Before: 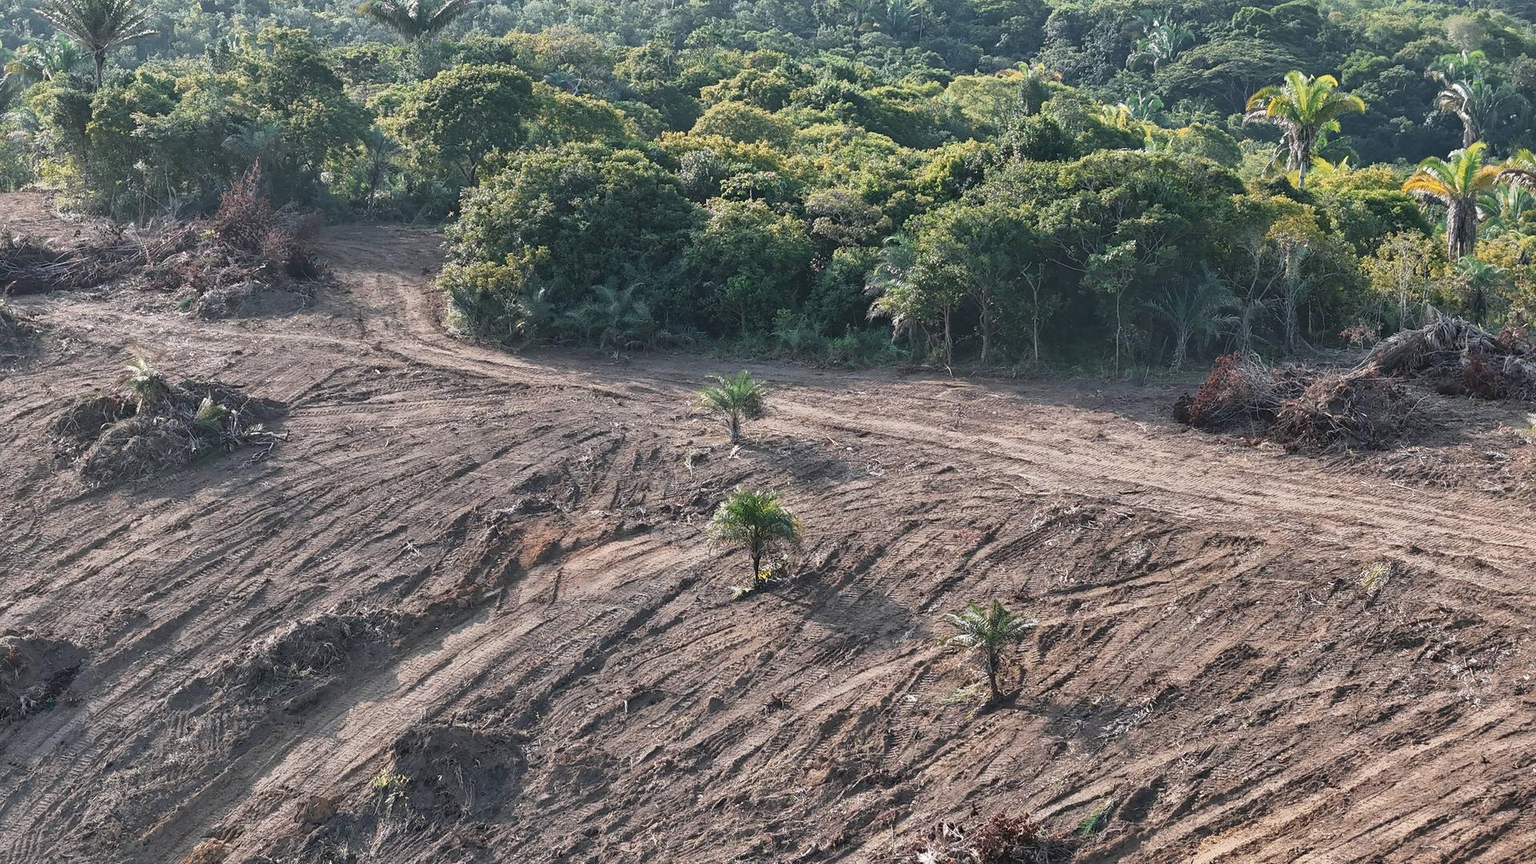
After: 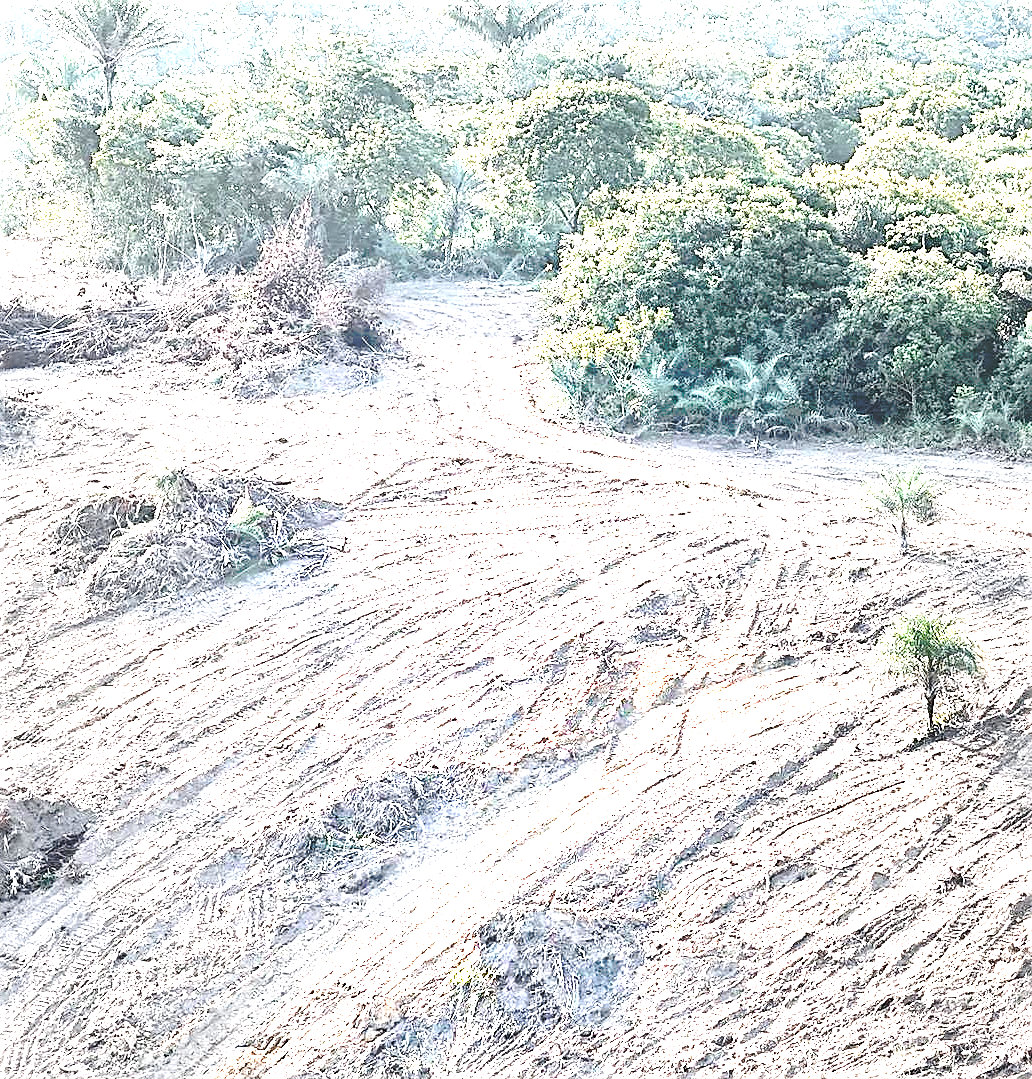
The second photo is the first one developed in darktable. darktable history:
tone curve: curves: ch0 [(0, 0) (0.003, 0.003) (0.011, 0.011) (0.025, 0.024) (0.044, 0.043) (0.069, 0.067) (0.1, 0.096) (0.136, 0.131) (0.177, 0.171) (0.224, 0.217) (0.277, 0.267) (0.335, 0.324) (0.399, 0.385) (0.468, 0.452) (0.543, 0.632) (0.623, 0.697) (0.709, 0.766) (0.801, 0.839) (0.898, 0.917) (1, 1)], preserve colors none
crop: left 0.831%, right 45.407%, bottom 0.081%
shadows and highlights: radius 127.86, shadows 21.07, highlights -22.19, low approximation 0.01
color balance rgb: shadows lift › luminance -4.817%, shadows lift › chroma 1.127%, shadows lift › hue 219.21°, global offset › luminance -1.445%, linear chroma grading › global chroma 14.534%, perceptual saturation grading › global saturation 15.15%, perceptual brilliance grading › global brilliance 29.444%, perceptual brilliance grading › highlights 49.766%, perceptual brilliance grading › mid-tones 49.575%, perceptual brilliance grading › shadows -22.585%, global vibrance 4.836%, contrast 3.546%
exposure: exposure 2.034 EV, compensate exposure bias true, compensate highlight preservation false
vignetting: fall-off start 16.32%, fall-off radius 98.76%, center (-0.024, 0.401), width/height ratio 0.723
sharpen: on, module defaults
